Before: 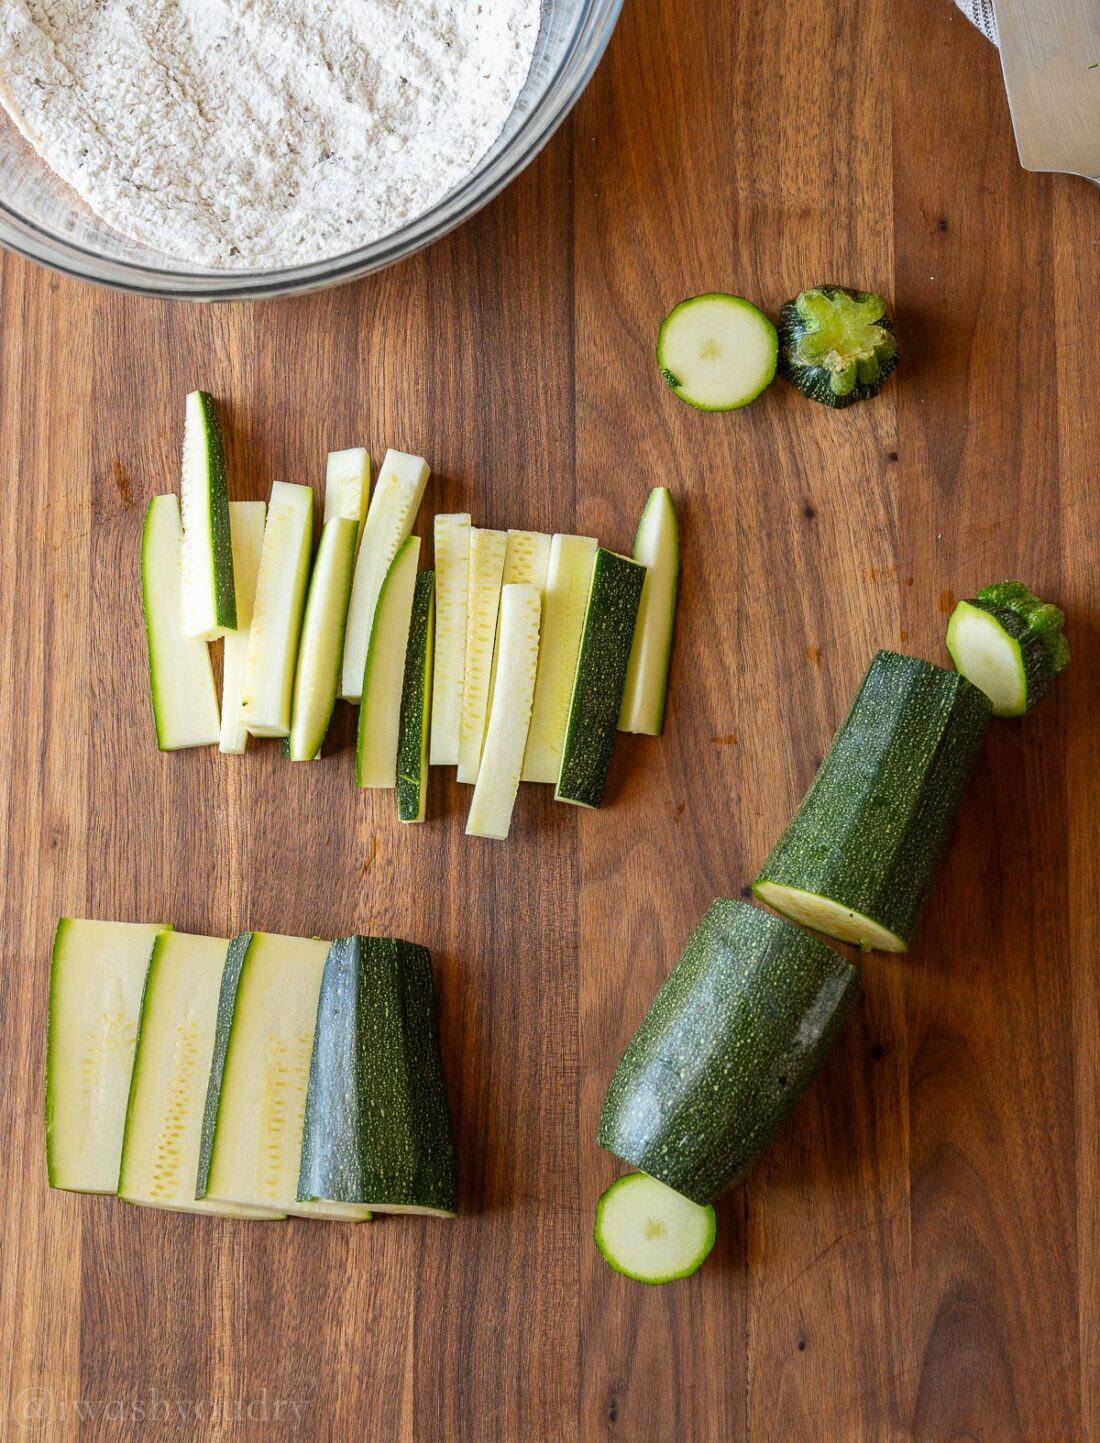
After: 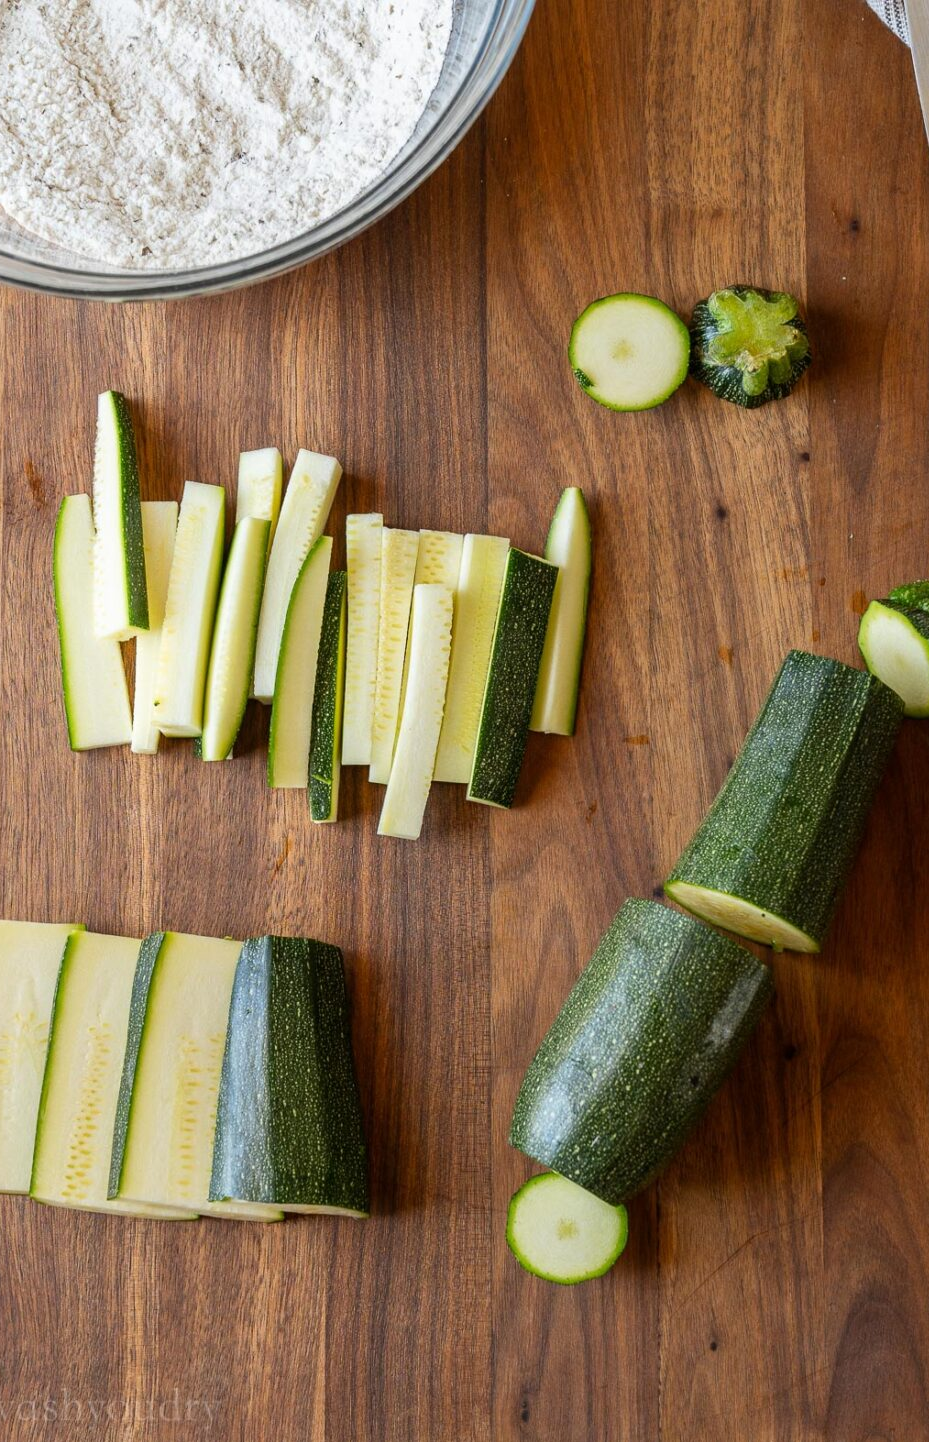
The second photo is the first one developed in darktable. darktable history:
crop: left 8.029%, right 7.514%
